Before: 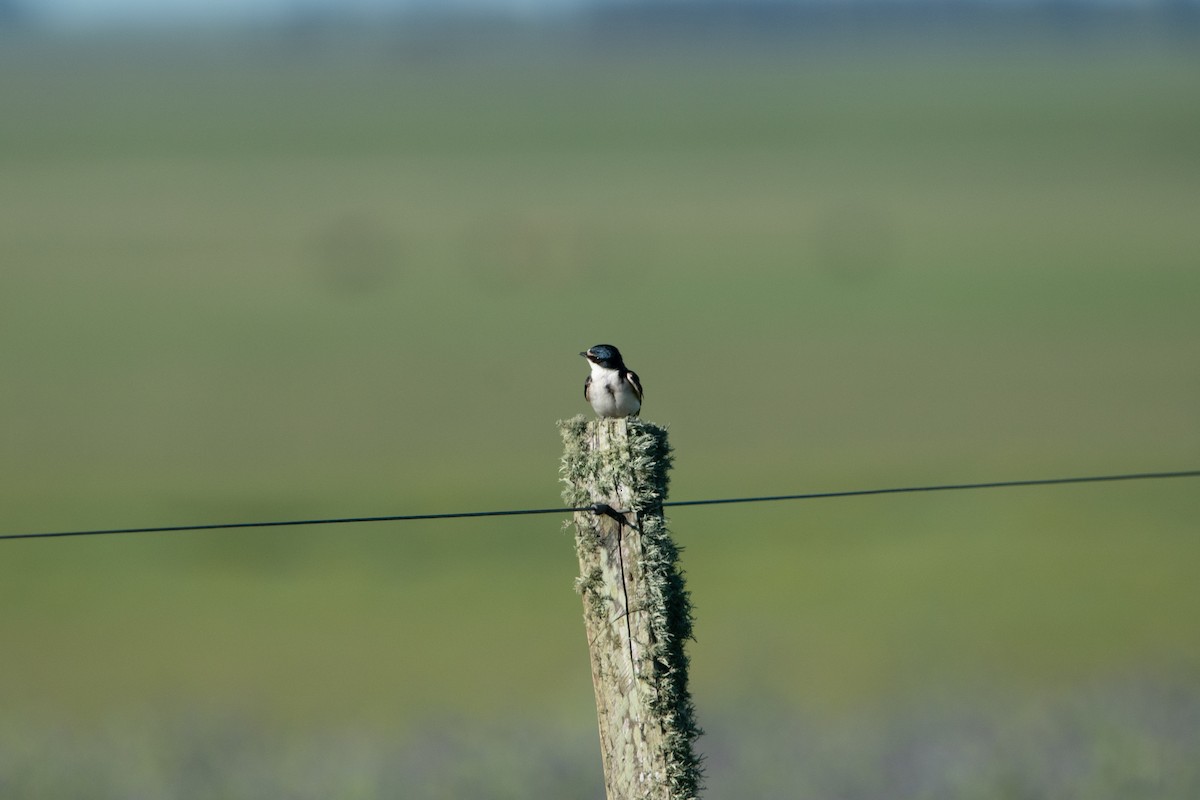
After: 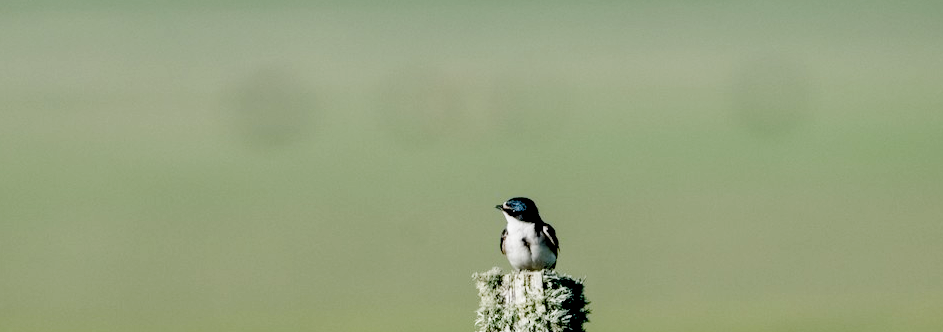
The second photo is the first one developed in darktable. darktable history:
crop: left 7.036%, top 18.398%, right 14.379%, bottom 40.043%
filmic rgb: black relative exposure -2.85 EV, white relative exposure 4.56 EV, hardness 1.77, contrast 1.25, preserve chrominance no, color science v5 (2021)
exposure: exposure 0.722 EV, compensate highlight preservation false
local contrast: detail 135%, midtone range 0.75
